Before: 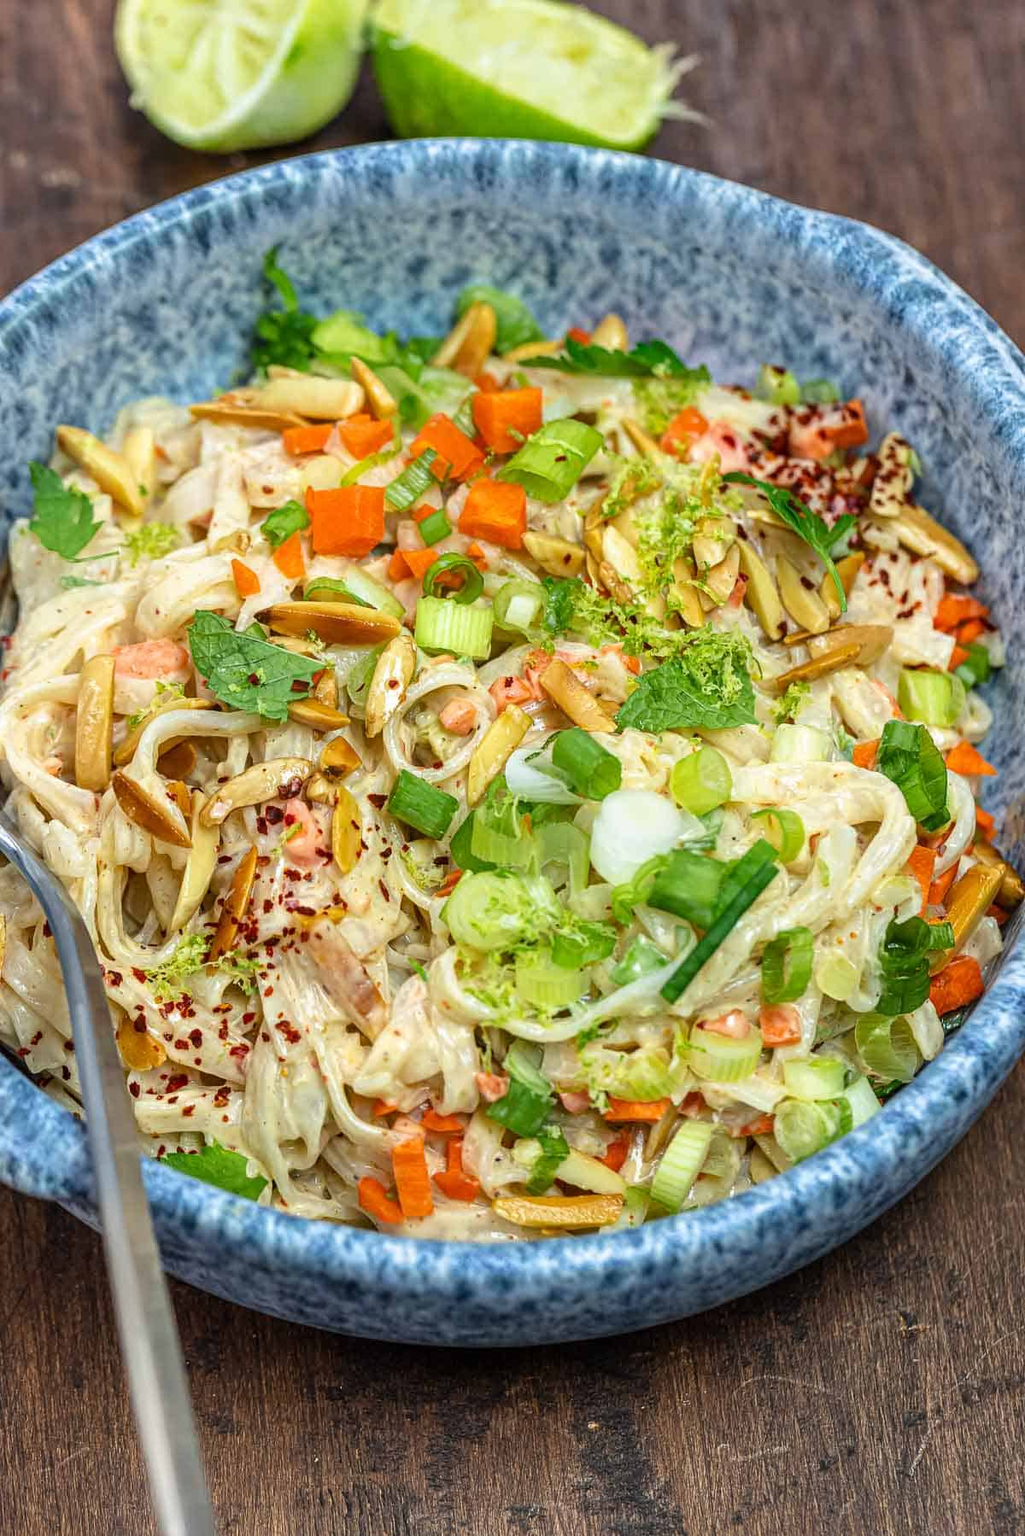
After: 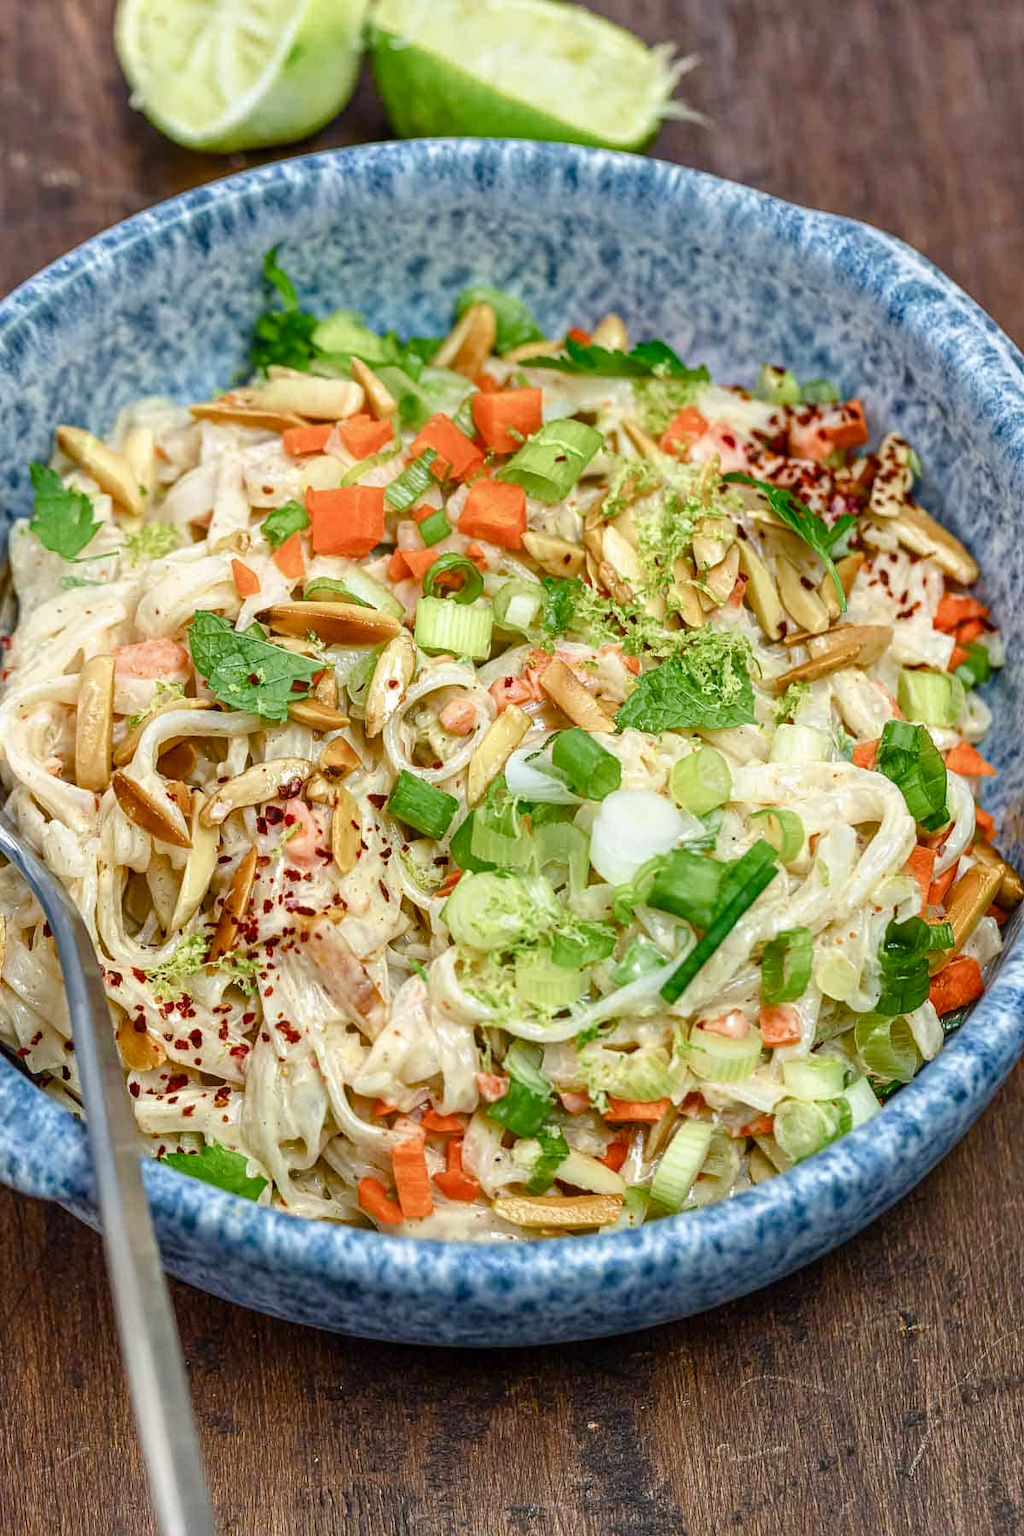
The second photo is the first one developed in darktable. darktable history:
color balance rgb: perceptual saturation grading › global saturation 20%, perceptual saturation grading › highlights -50%, perceptual saturation grading › shadows 30%
tone equalizer: on, module defaults
